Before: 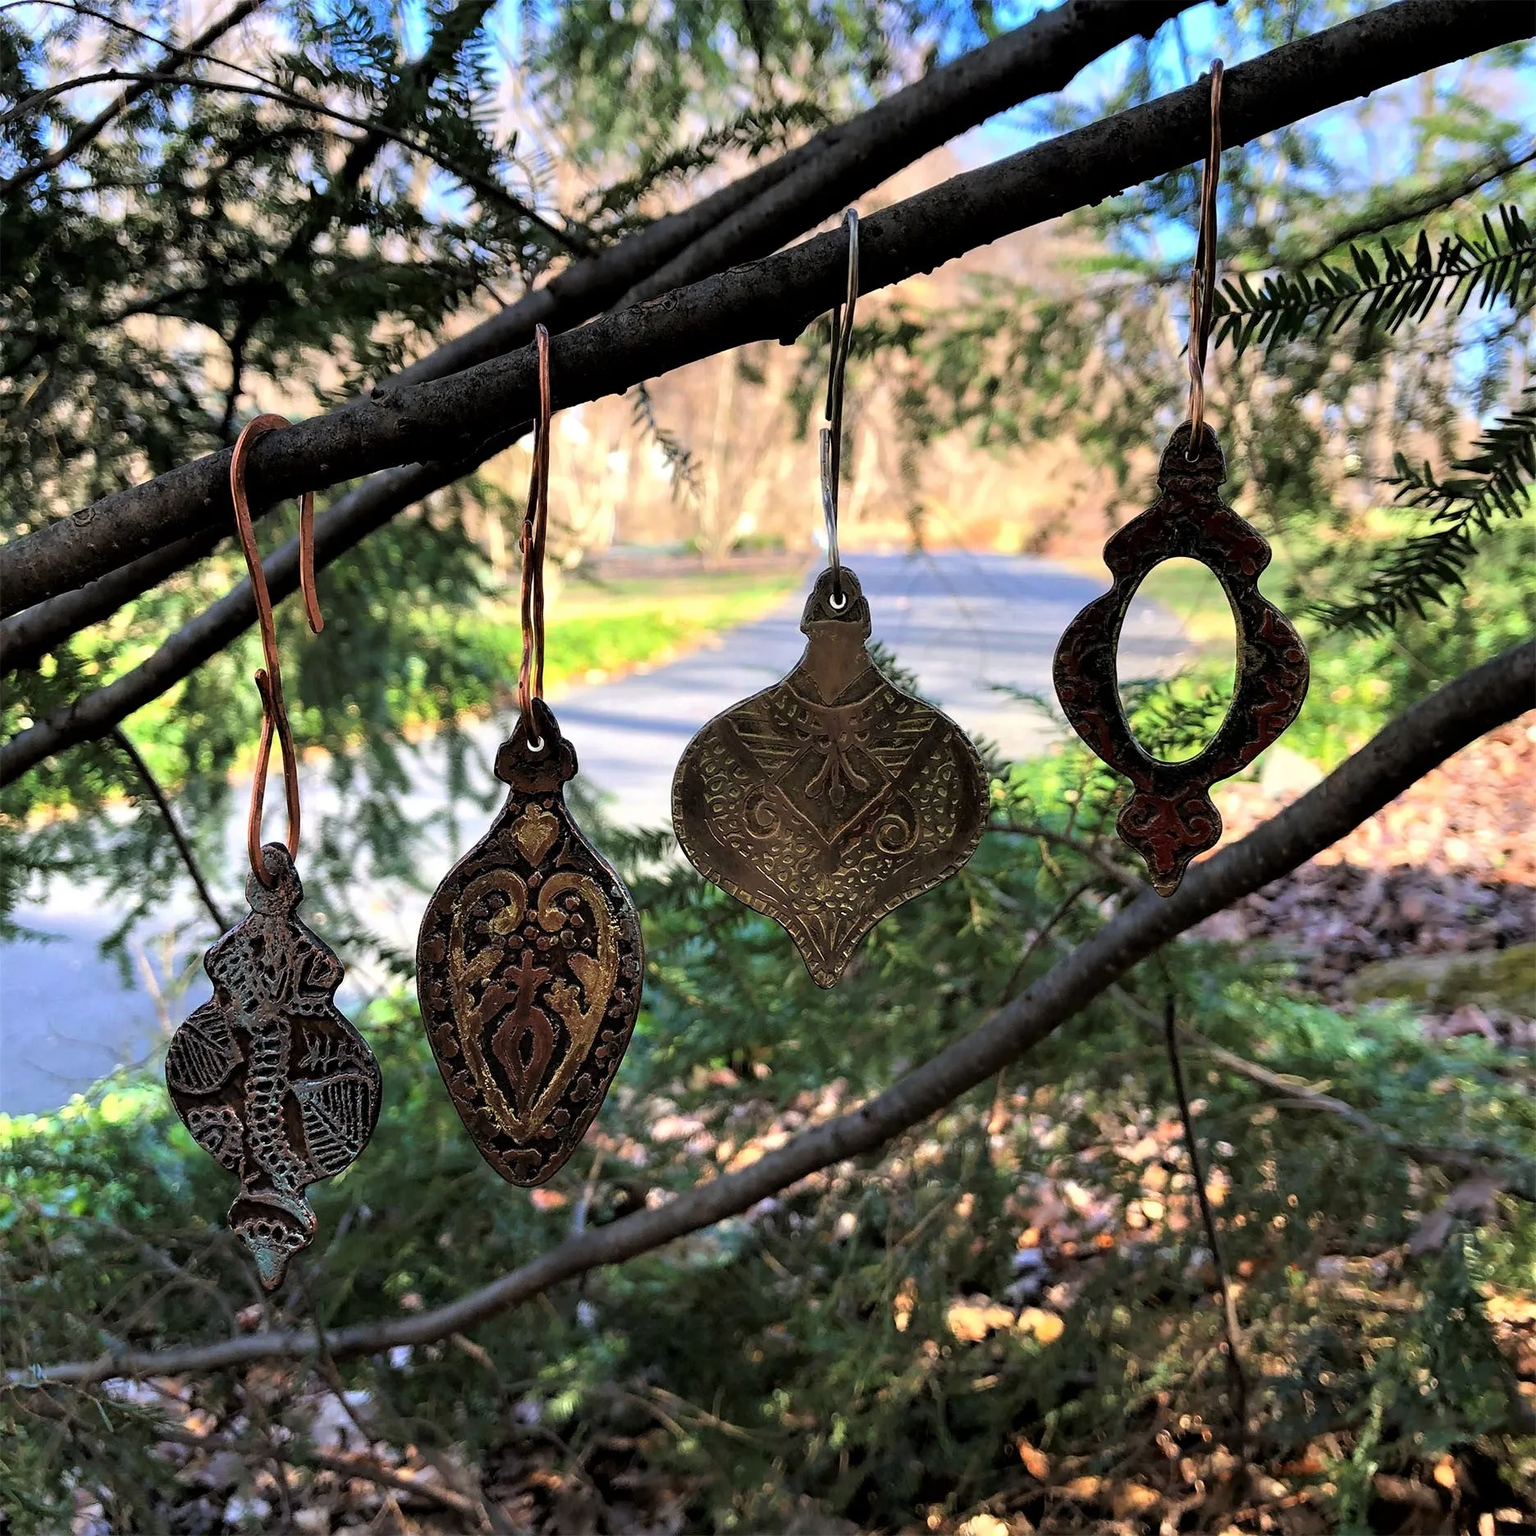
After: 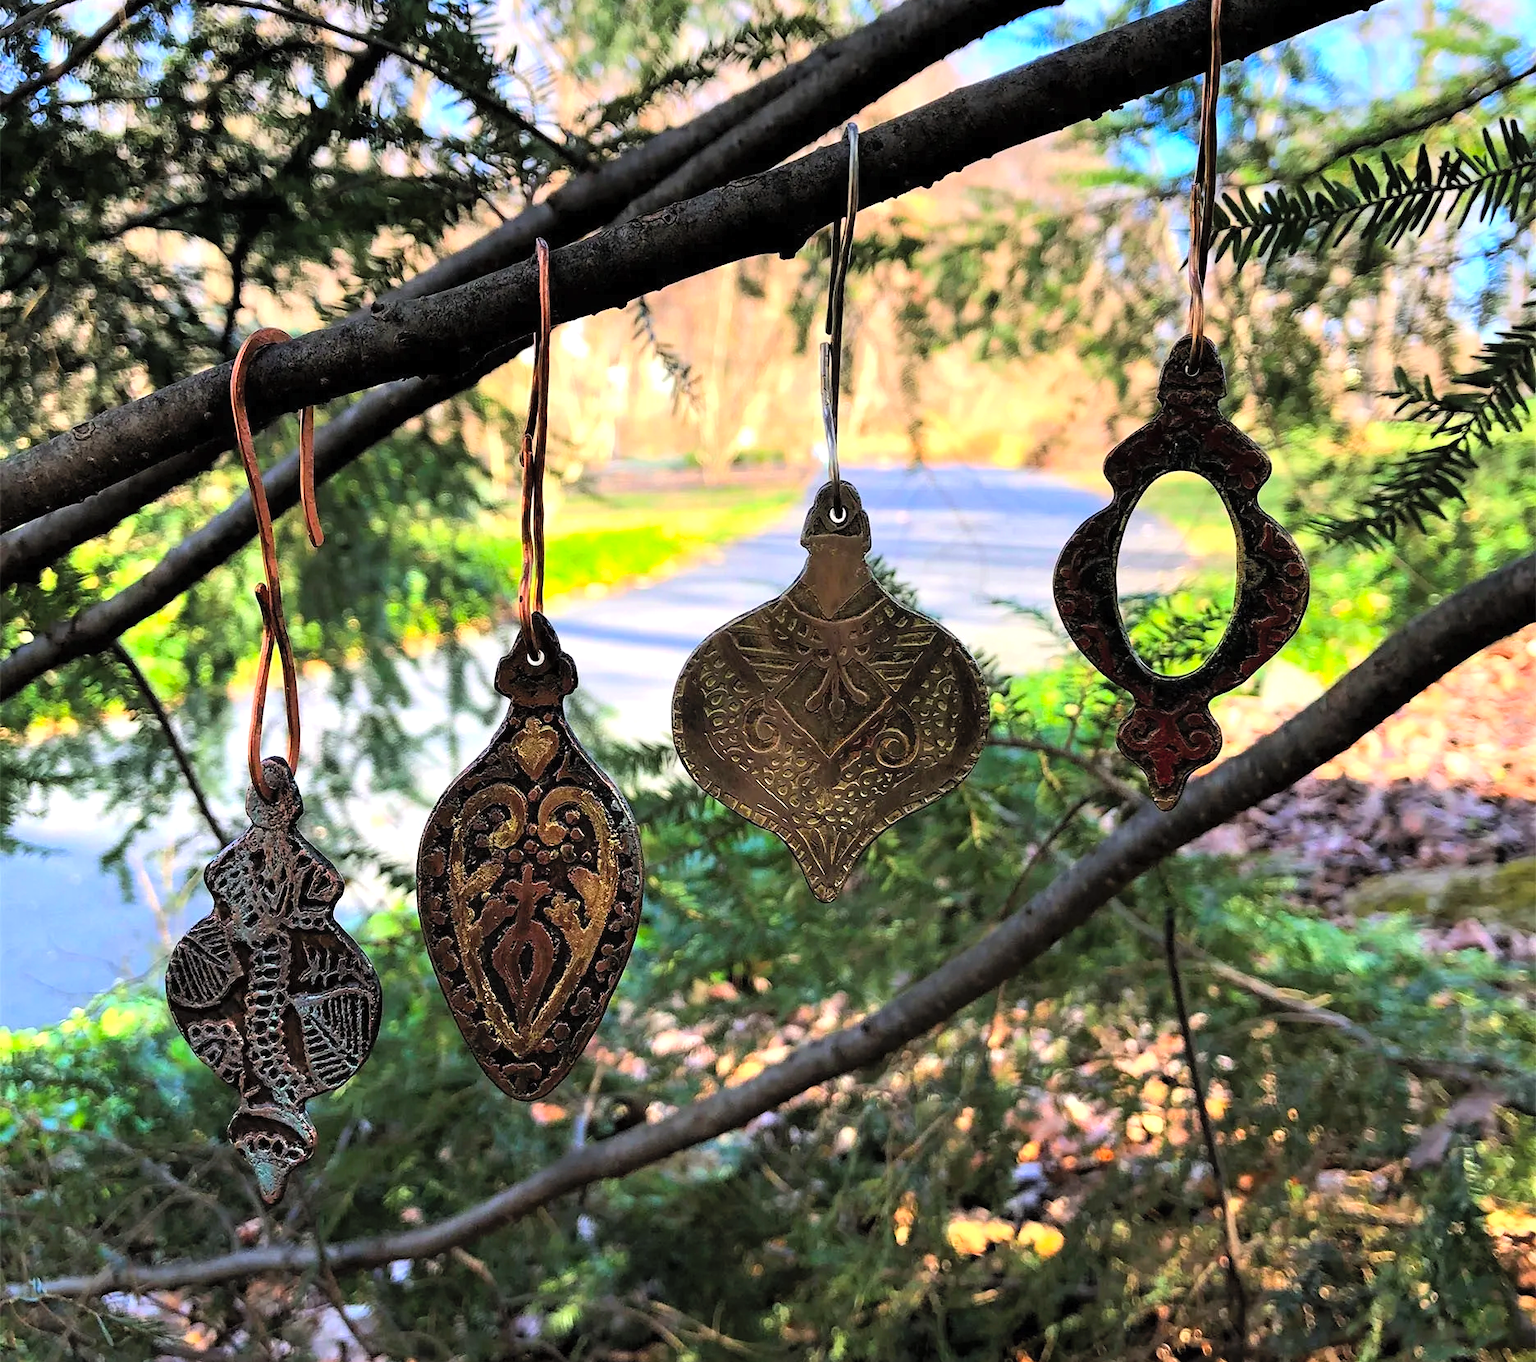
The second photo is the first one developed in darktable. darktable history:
contrast brightness saturation: contrast 0.07, brightness 0.18, saturation 0.4
exposure: exposure -0.153 EV, compensate highlight preservation false
crop and rotate: top 5.609%, bottom 5.609%
tone equalizer: -8 EV -0.417 EV, -7 EV -0.389 EV, -6 EV -0.333 EV, -5 EV -0.222 EV, -3 EV 0.222 EV, -2 EV 0.333 EV, -1 EV 0.389 EV, +0 EV 0.417 EV, edges refinement/feathering 500, mask exposure compensation -1.57 EV, preserve details no
